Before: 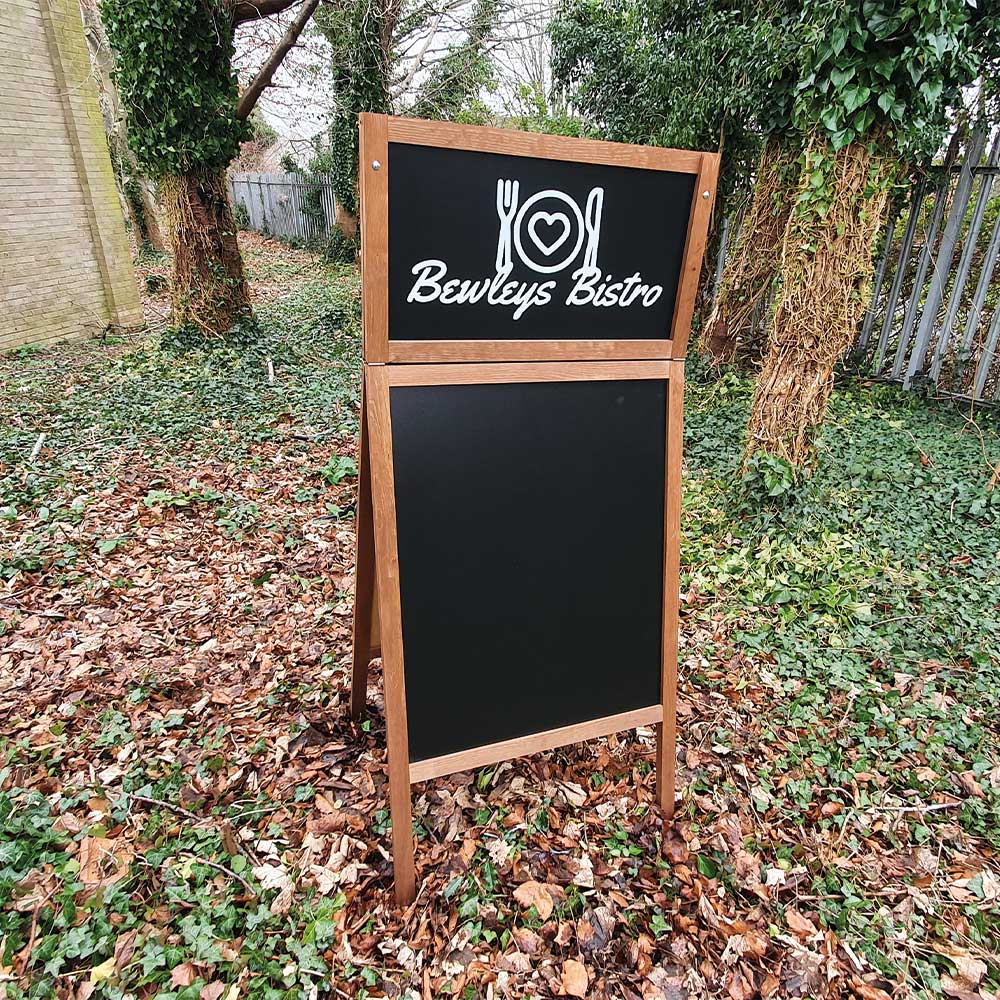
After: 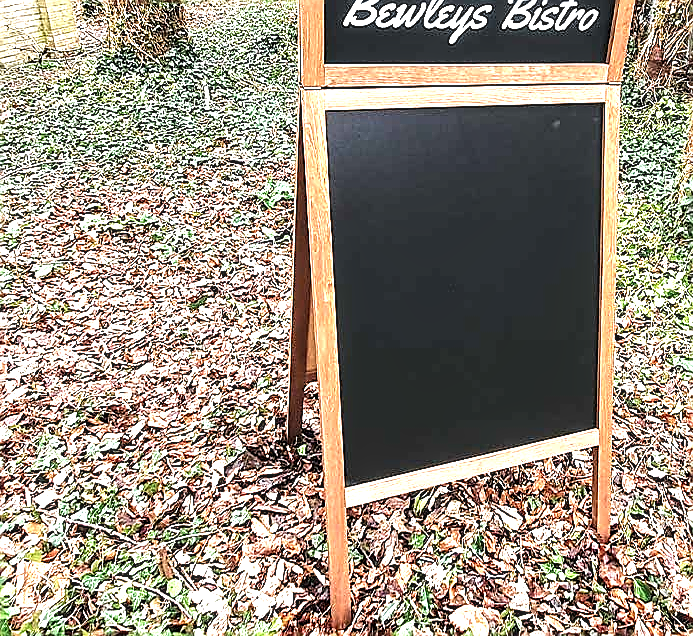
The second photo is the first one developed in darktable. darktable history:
exposure: black level correction 0, exposure 1 EV, compensate exposure bias true, compensate highlight preservation false
sharpen: radius 1.4, amount 1.25, threshold 0.7
crop: left 6.488%, top 27.668%, right 24.183%, bottom 8.656%
tone equalizer: -8 EV -0.417 EV, -7 EV -0.389 EV, -6 EV -0.333 EV, -5 EV -0.222 EV, -3 EV 0.222 EV, -2 EV 0.333 EV, -1 EV 0.389 EV, +0 EV 0.417 EV, edges refinement/feathering 500, mask exposure compensation -1.57 EV, preserve details no
levels: mode automatic, black 0.023%, white 99.97%, levels [0.062, 0.494, 0.925]
local contrast: detail 135%, midtone range 0.75
